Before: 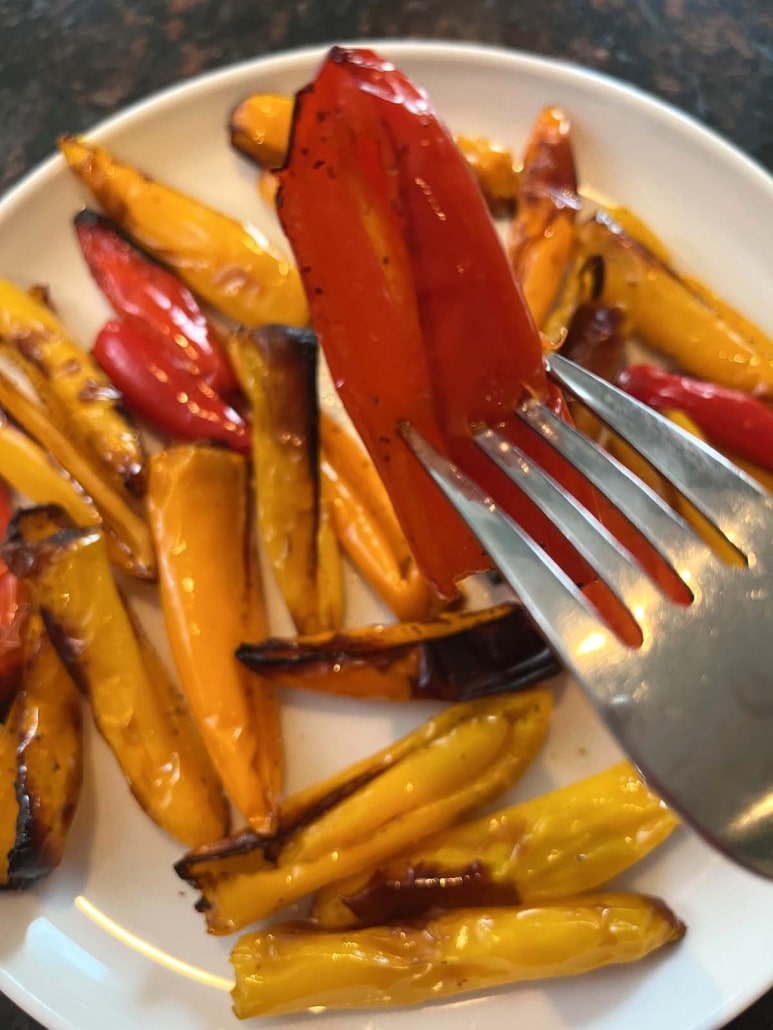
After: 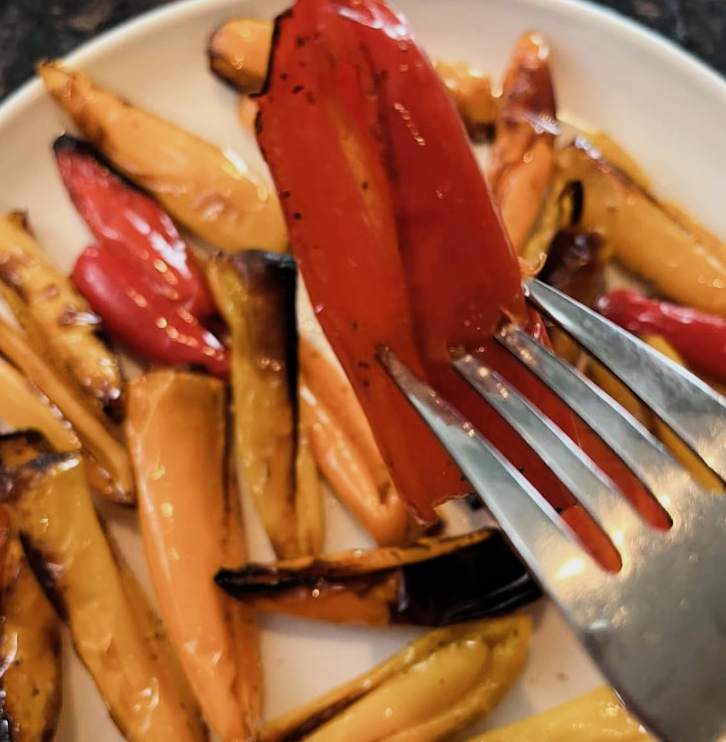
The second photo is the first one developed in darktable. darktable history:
filmic rgb: black relative exposure -7.5 EV, white relative exposure 5 EV, hardness 3.31, contrast 1.301, add noise in highlights 0.002, preserve chrominance max RGB, color science v3 (2019), use custom middle-gray values true, contrast in highlights soft
crop: left 2.737%, top 7.358%, right 2.996%, bottom 20.294%
